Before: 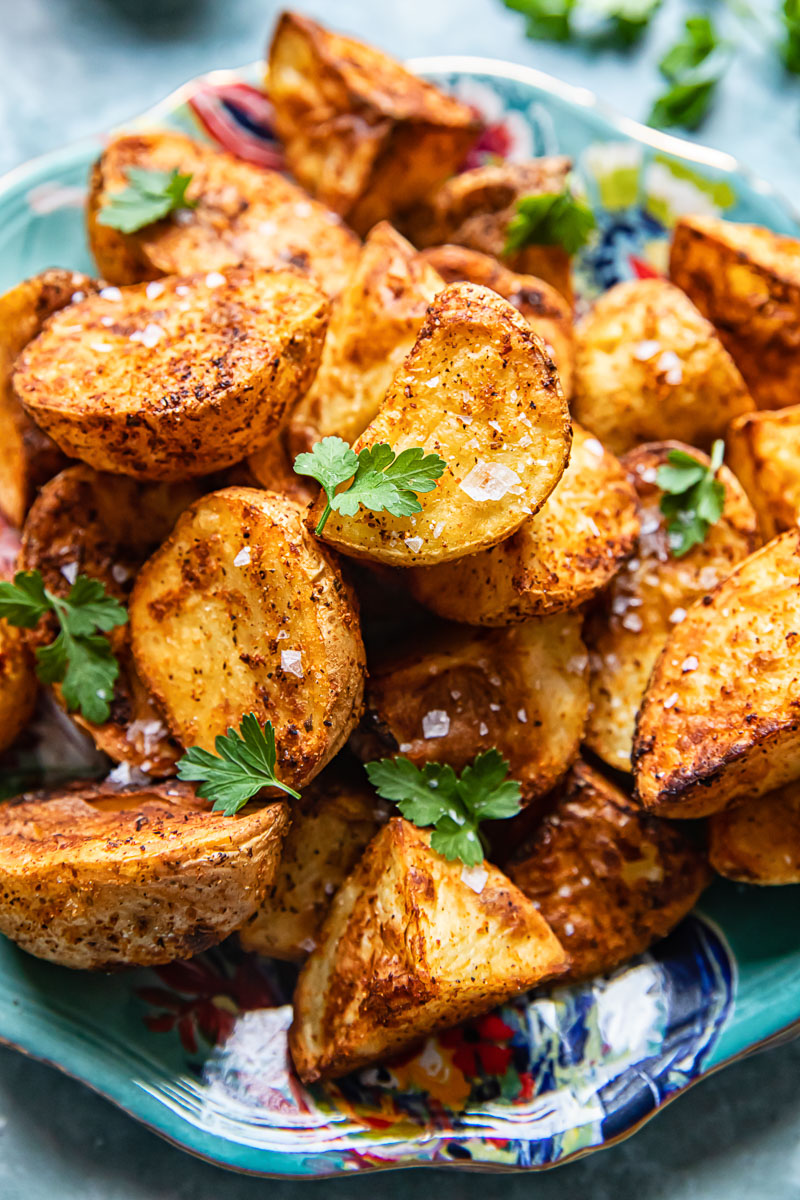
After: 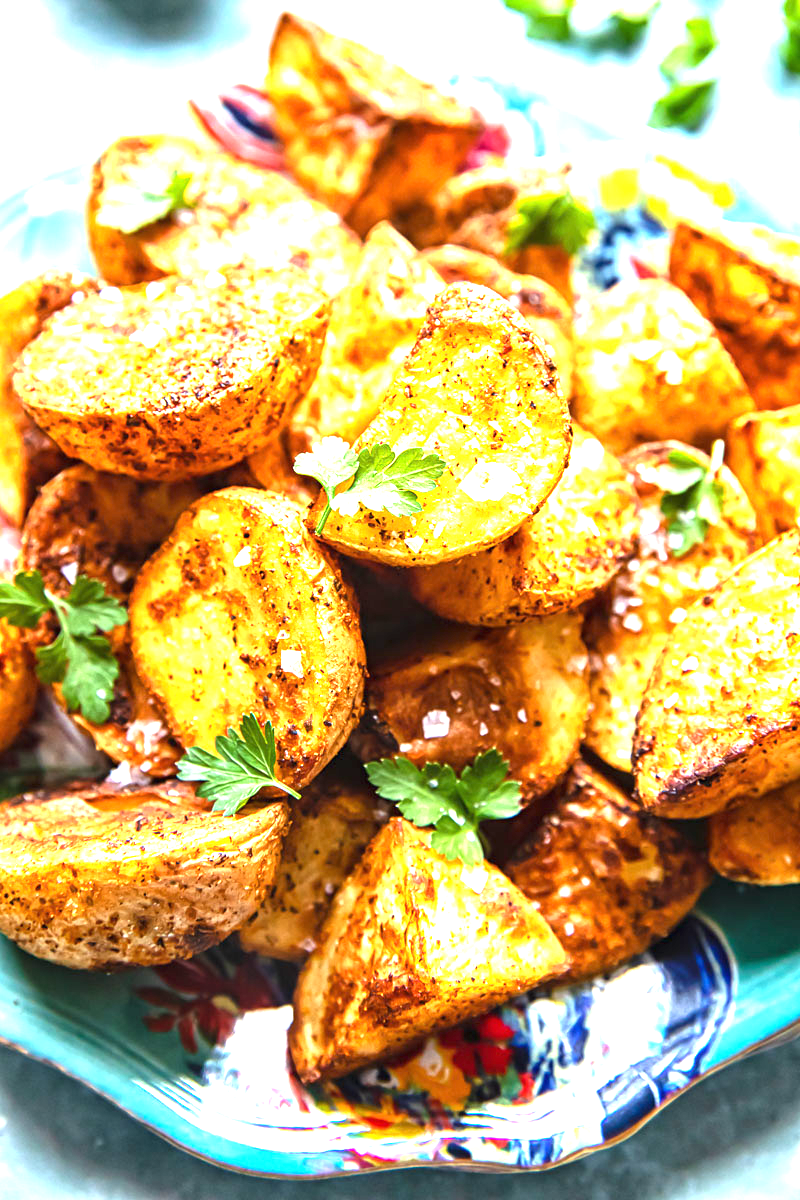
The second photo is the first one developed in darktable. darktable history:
exposure: black level correction 0, exposure 1.751 EV, compensate exposure bias true, compensate highlight preservation false
